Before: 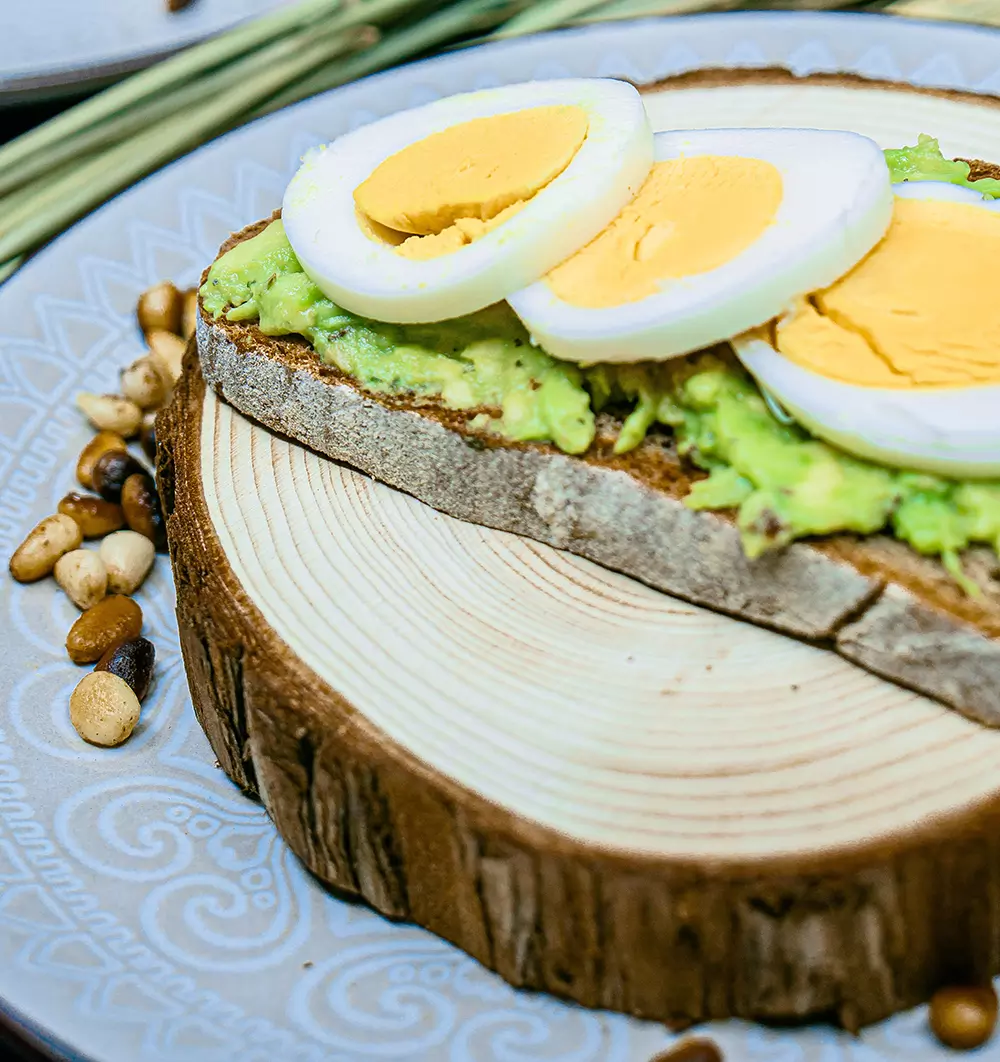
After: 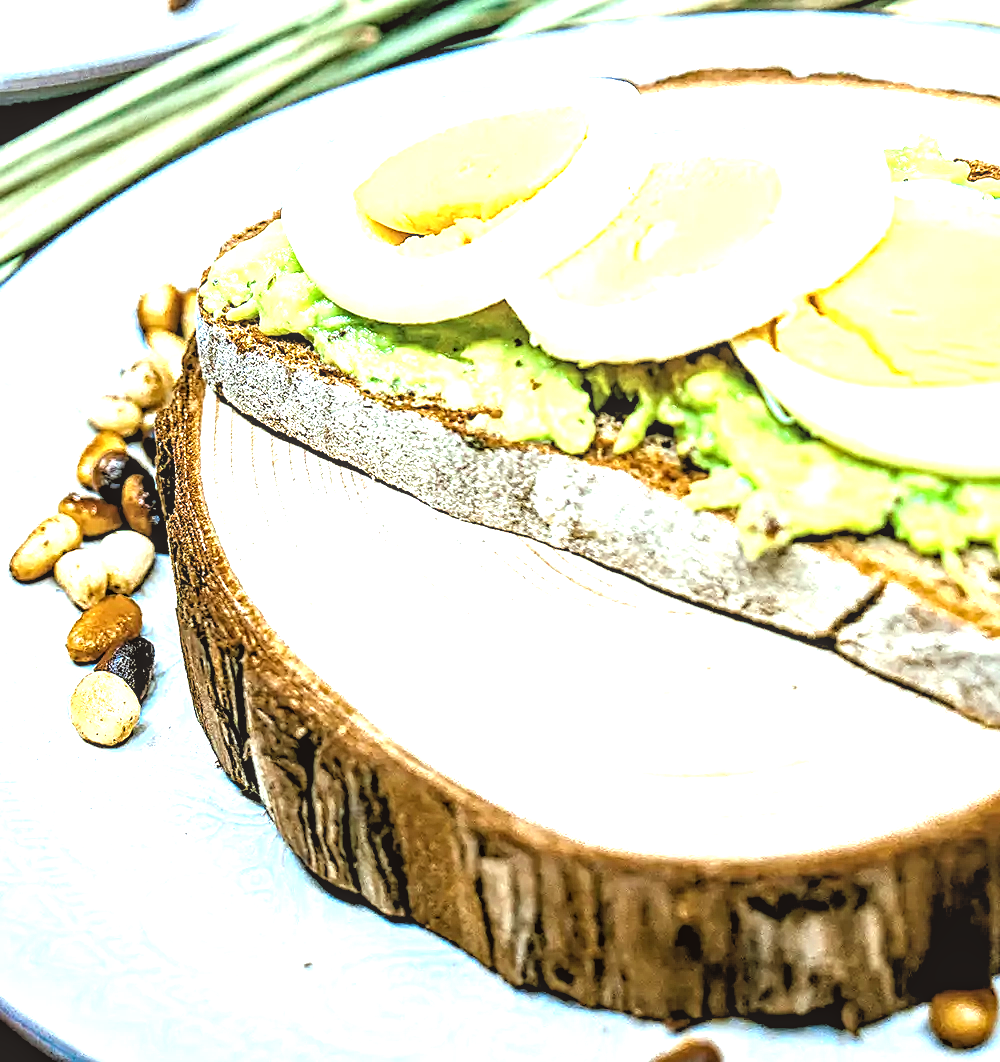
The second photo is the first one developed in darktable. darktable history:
color correction: highlights a* -2.73, highlights b* -2.09, shadows a* 2.41, shadows b* 2.73
exposure: black level correction 0, exposure 1.45 EV, compensate exposure bias true, compensate highlight preservation false
rgb levels: levels [[0.034, 0.472, 0.904], [0, 0.5, 1], [0, 0.5, 1]]
sharpen: on, module defaults
local contrast: on, module defaults
